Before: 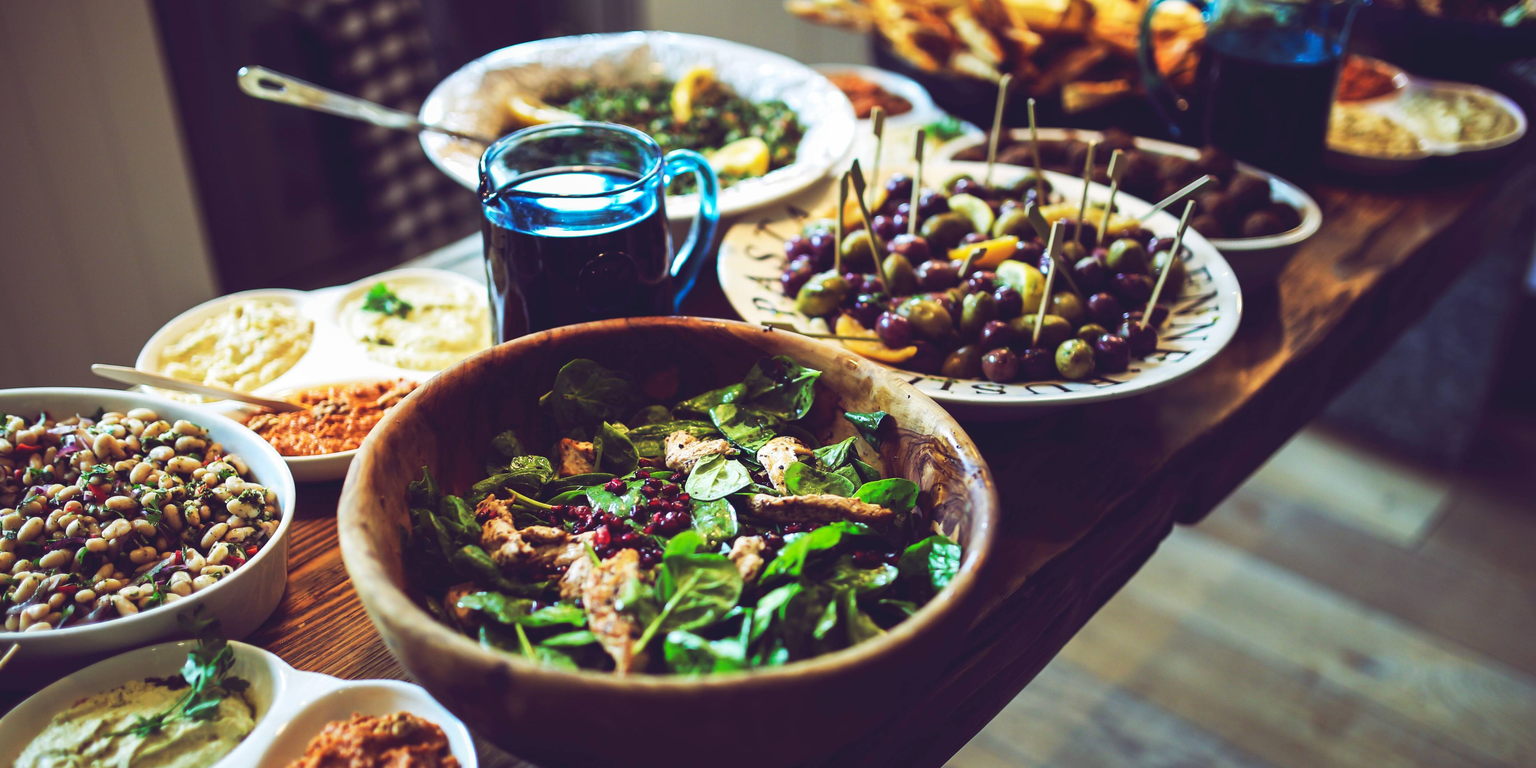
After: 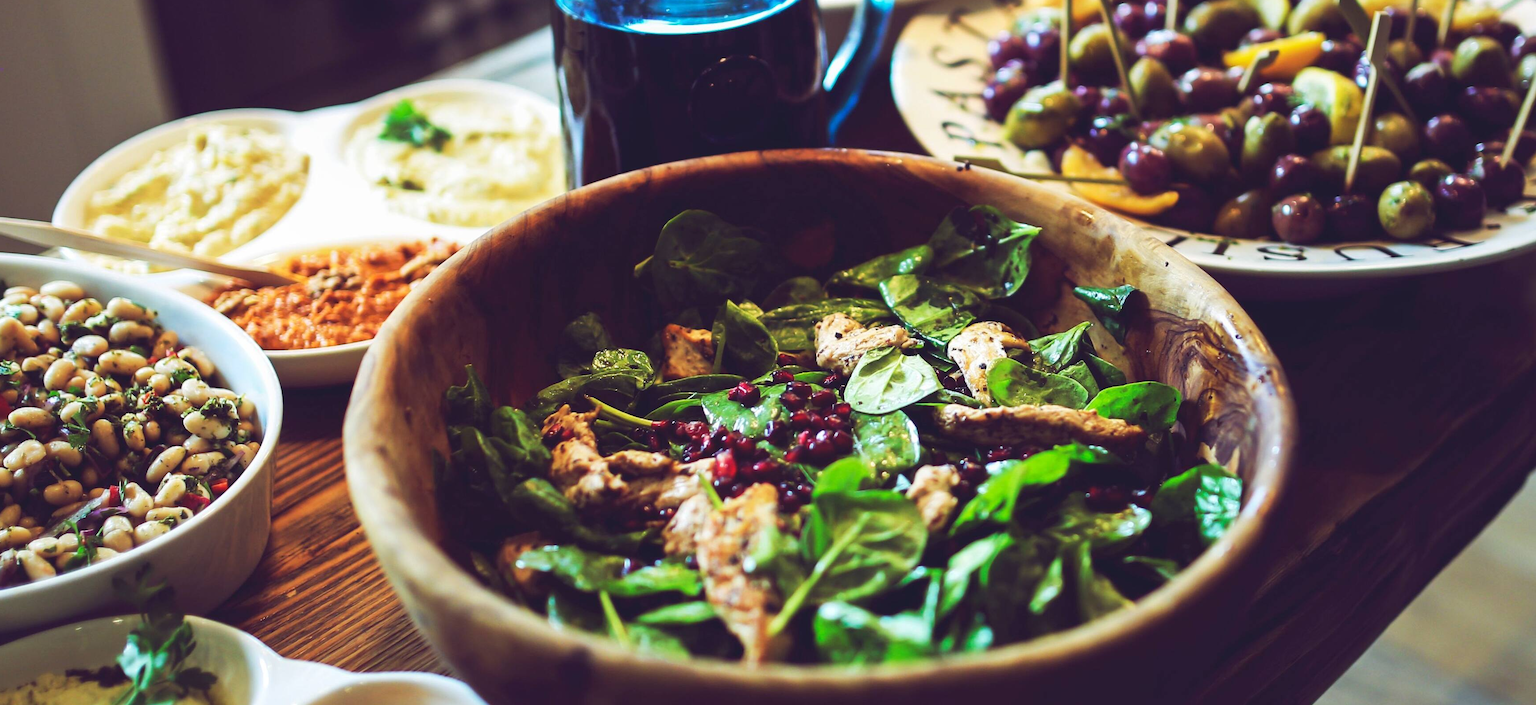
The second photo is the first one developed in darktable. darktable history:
crop: left 6.482%, top 27.837%, right 24.135%, bottom 8.392%
